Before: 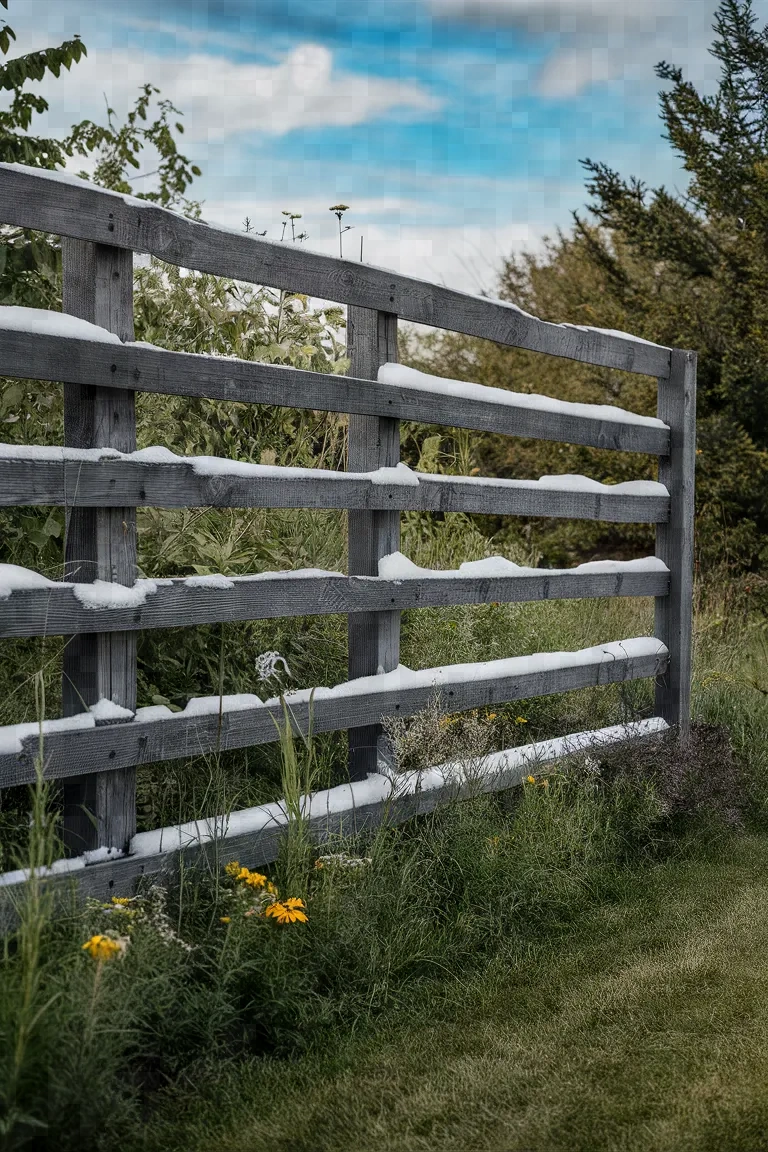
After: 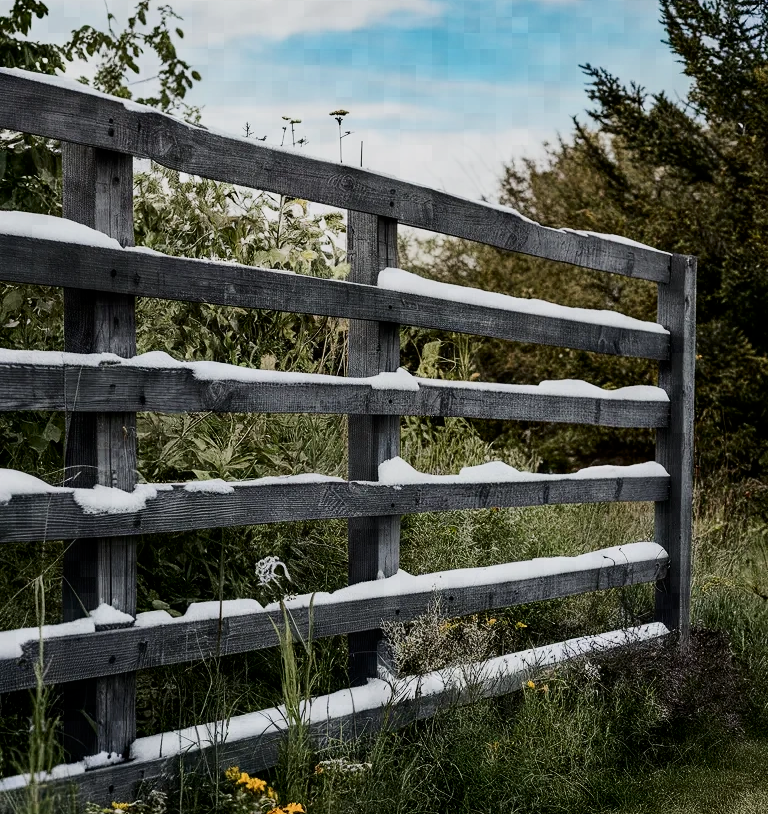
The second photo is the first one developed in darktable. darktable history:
filmic rgb: black relative exposure -7.65 EV, white relative exposure 4.56 EV, hardness 3.61
contrast brightness saturation: contrast 0.28
crop and rotate: top 8.293%, bottom 20.996%
